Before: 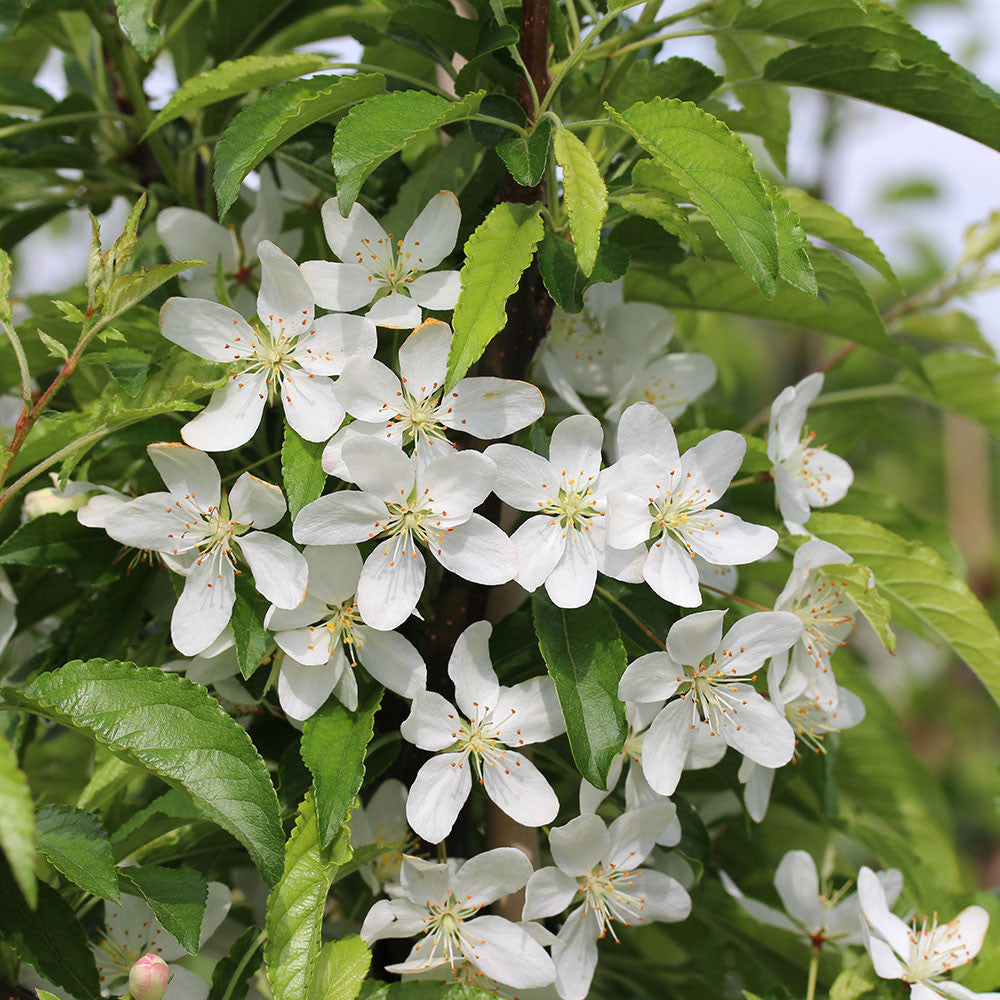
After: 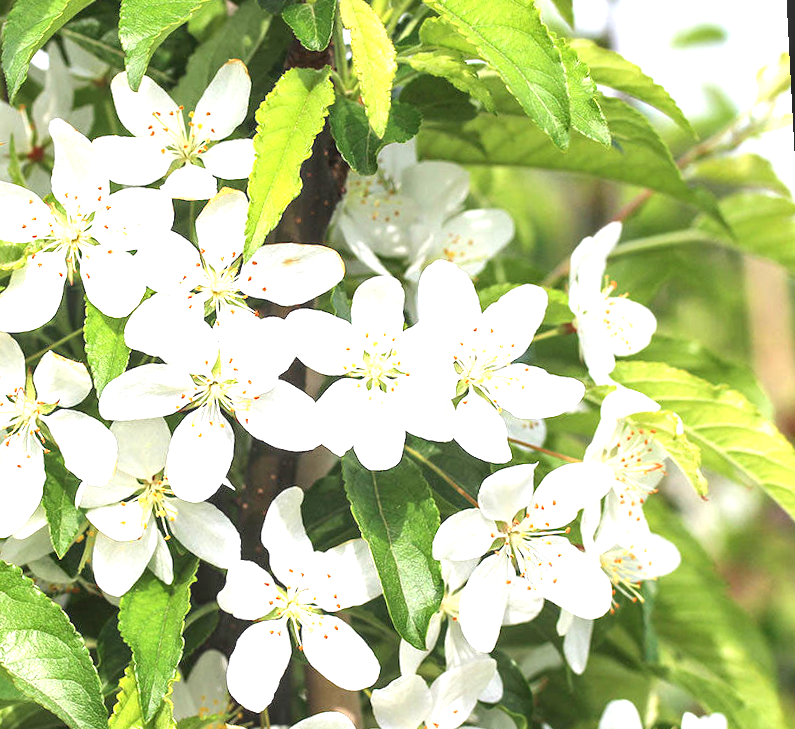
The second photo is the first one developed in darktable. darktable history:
local contrast: on, module defaults
rotate and perspective: rotation -3°, crop left 0.031, crop right 0.968, crop top 0.07, crop bottom 0.93
exposure: black level correction 0, exposure 1.4 EV, compensate highlight preservation false
crop: left 19.159%, top 9.58%, bottom 9.58%
